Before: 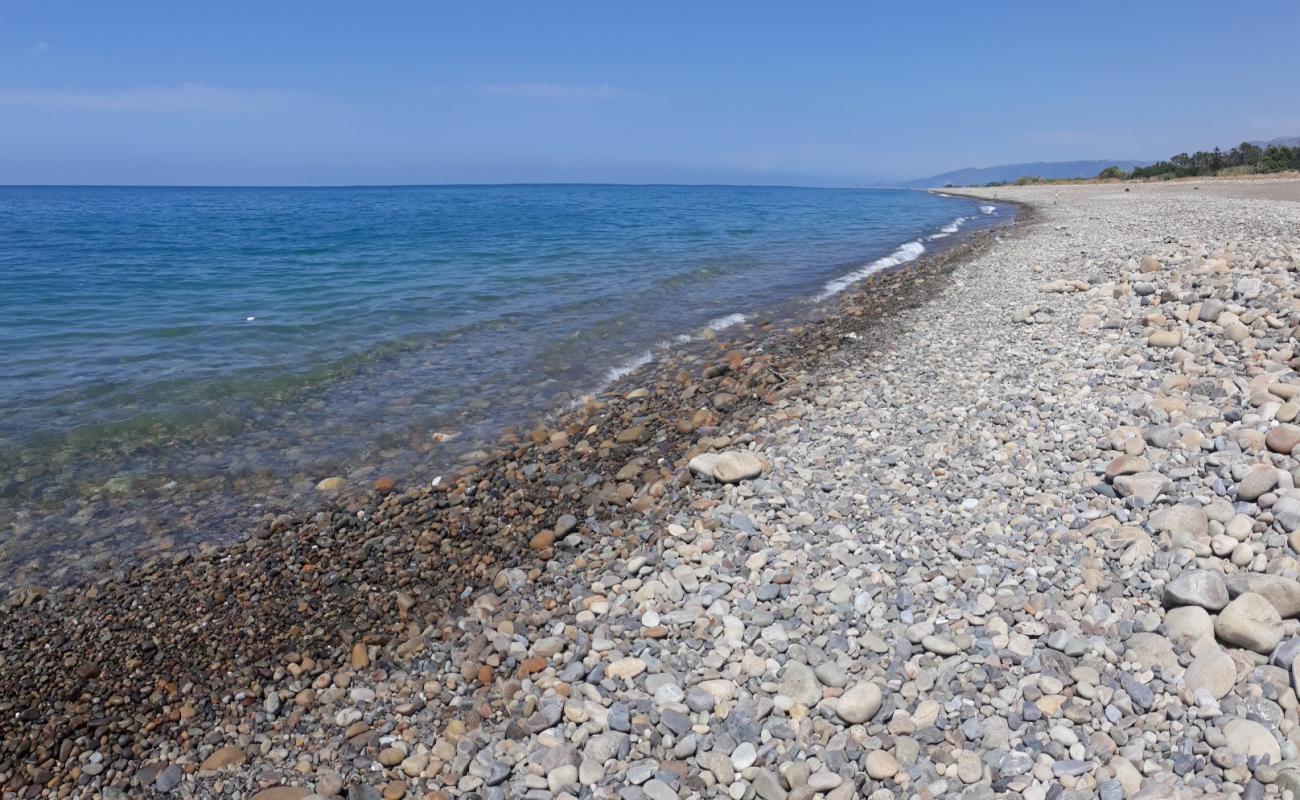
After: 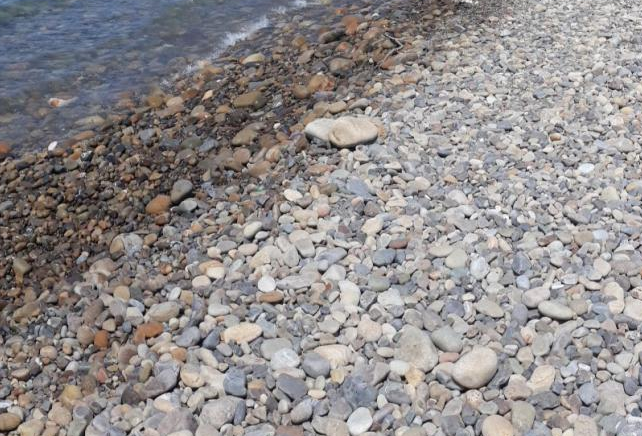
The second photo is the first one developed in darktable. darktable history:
shadows and highlights: radius 330.88, shadows 54.43, highlights -100, compress 94.4%, soften with gaussian
crop: left 29.546%, top 41.918%, right 21.047%, bottom 3.48%
